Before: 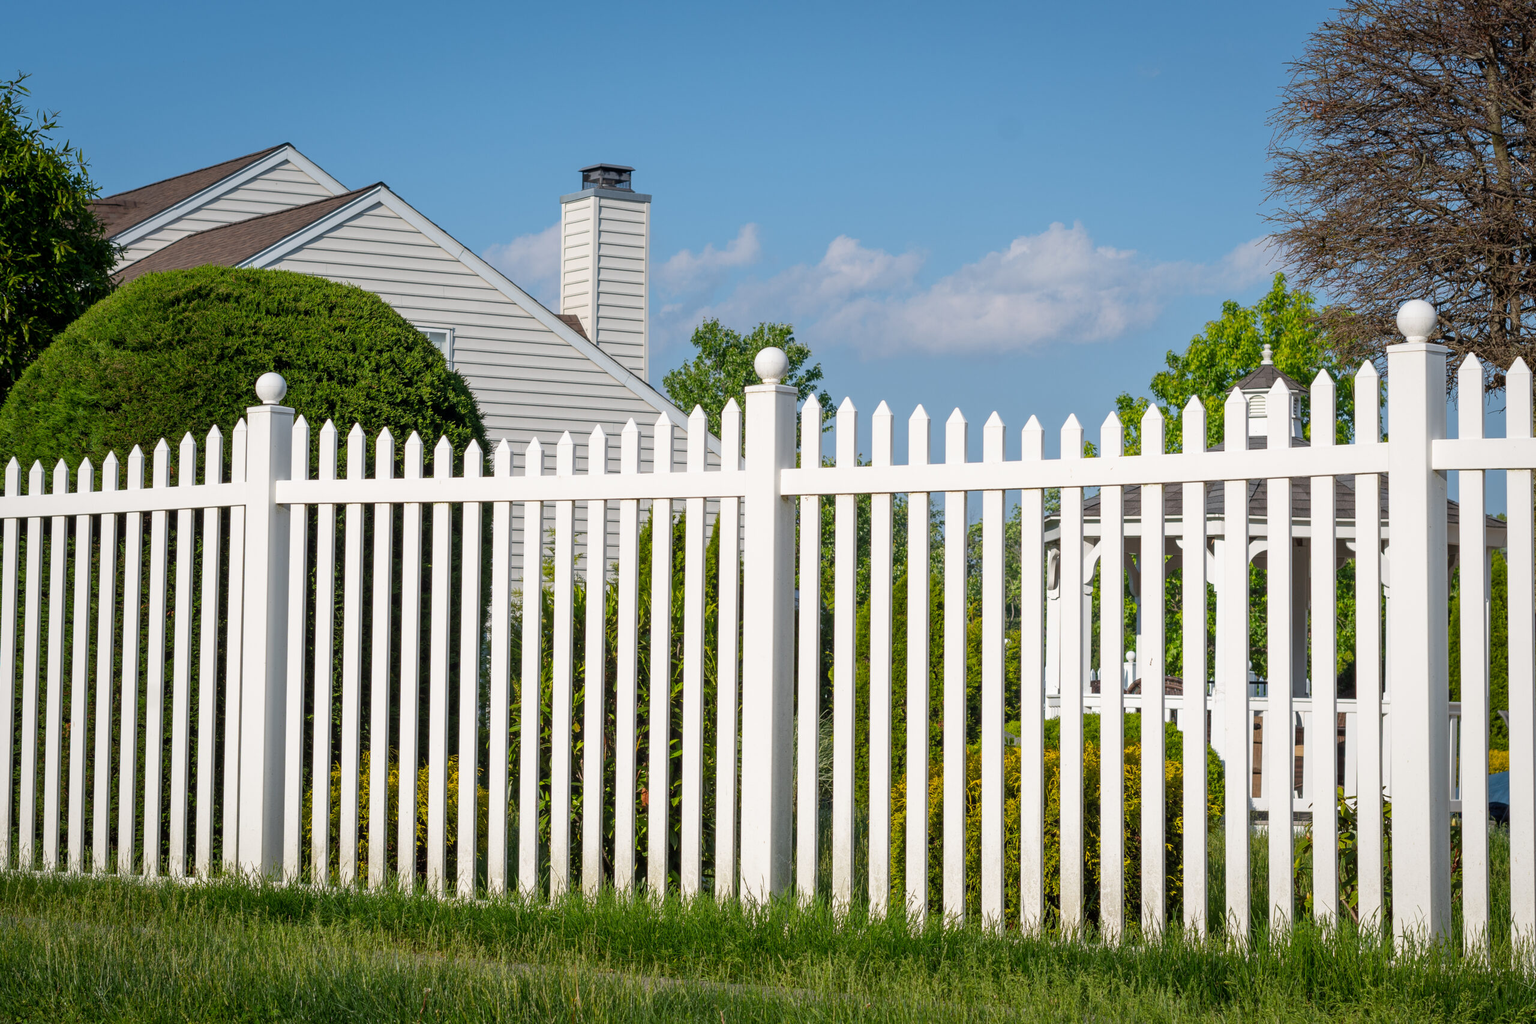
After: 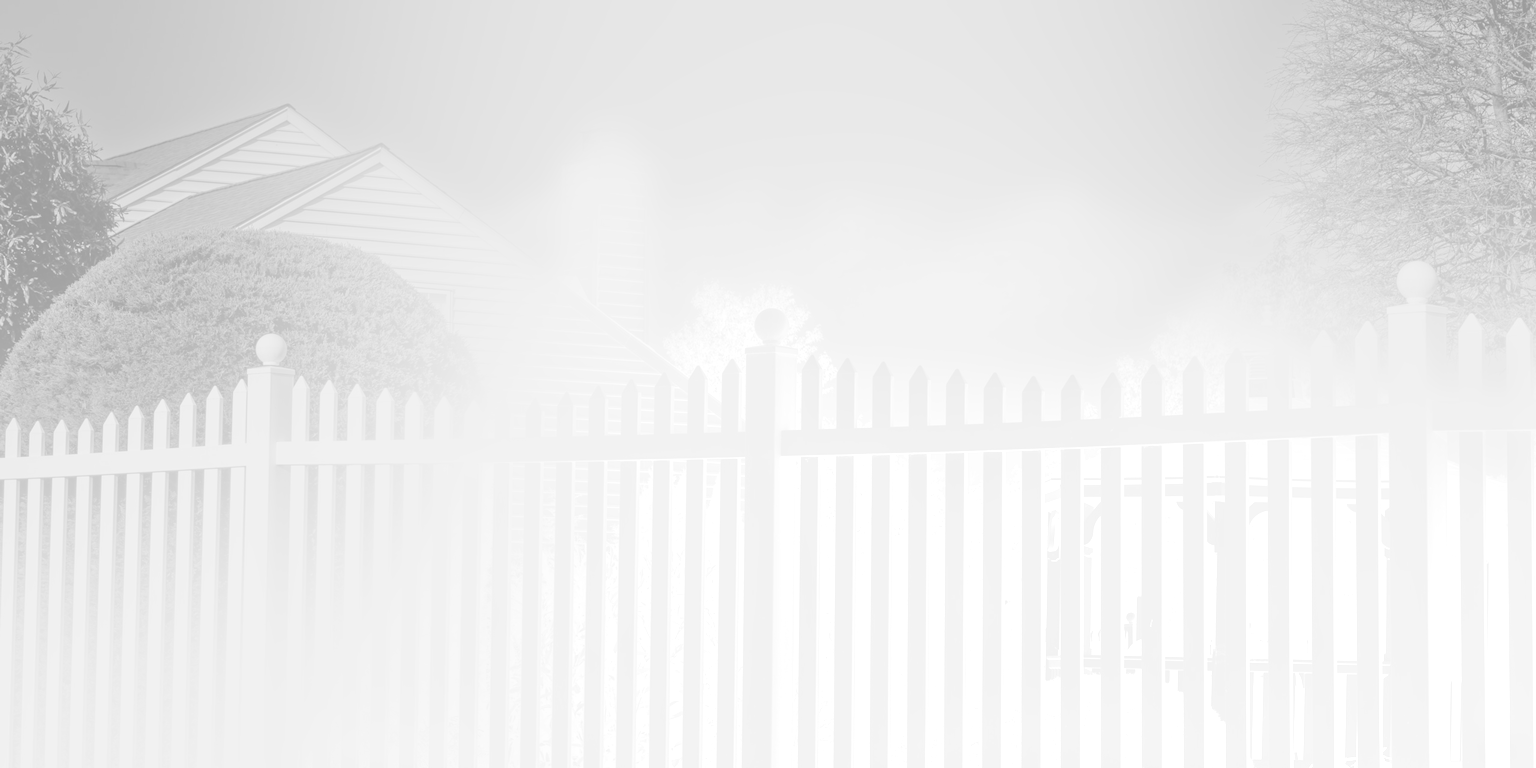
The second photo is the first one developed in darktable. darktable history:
bloom: size 70%, threshold 25%, strength 70%
exposure: black level correction 0.005, exposure 0.014 EV, compensate highlight preservation false
crop: top 3.857%, bottom 21.132%
monochrome: a 73.58, b 64.21
shadows and highlights: soften with gaussian
